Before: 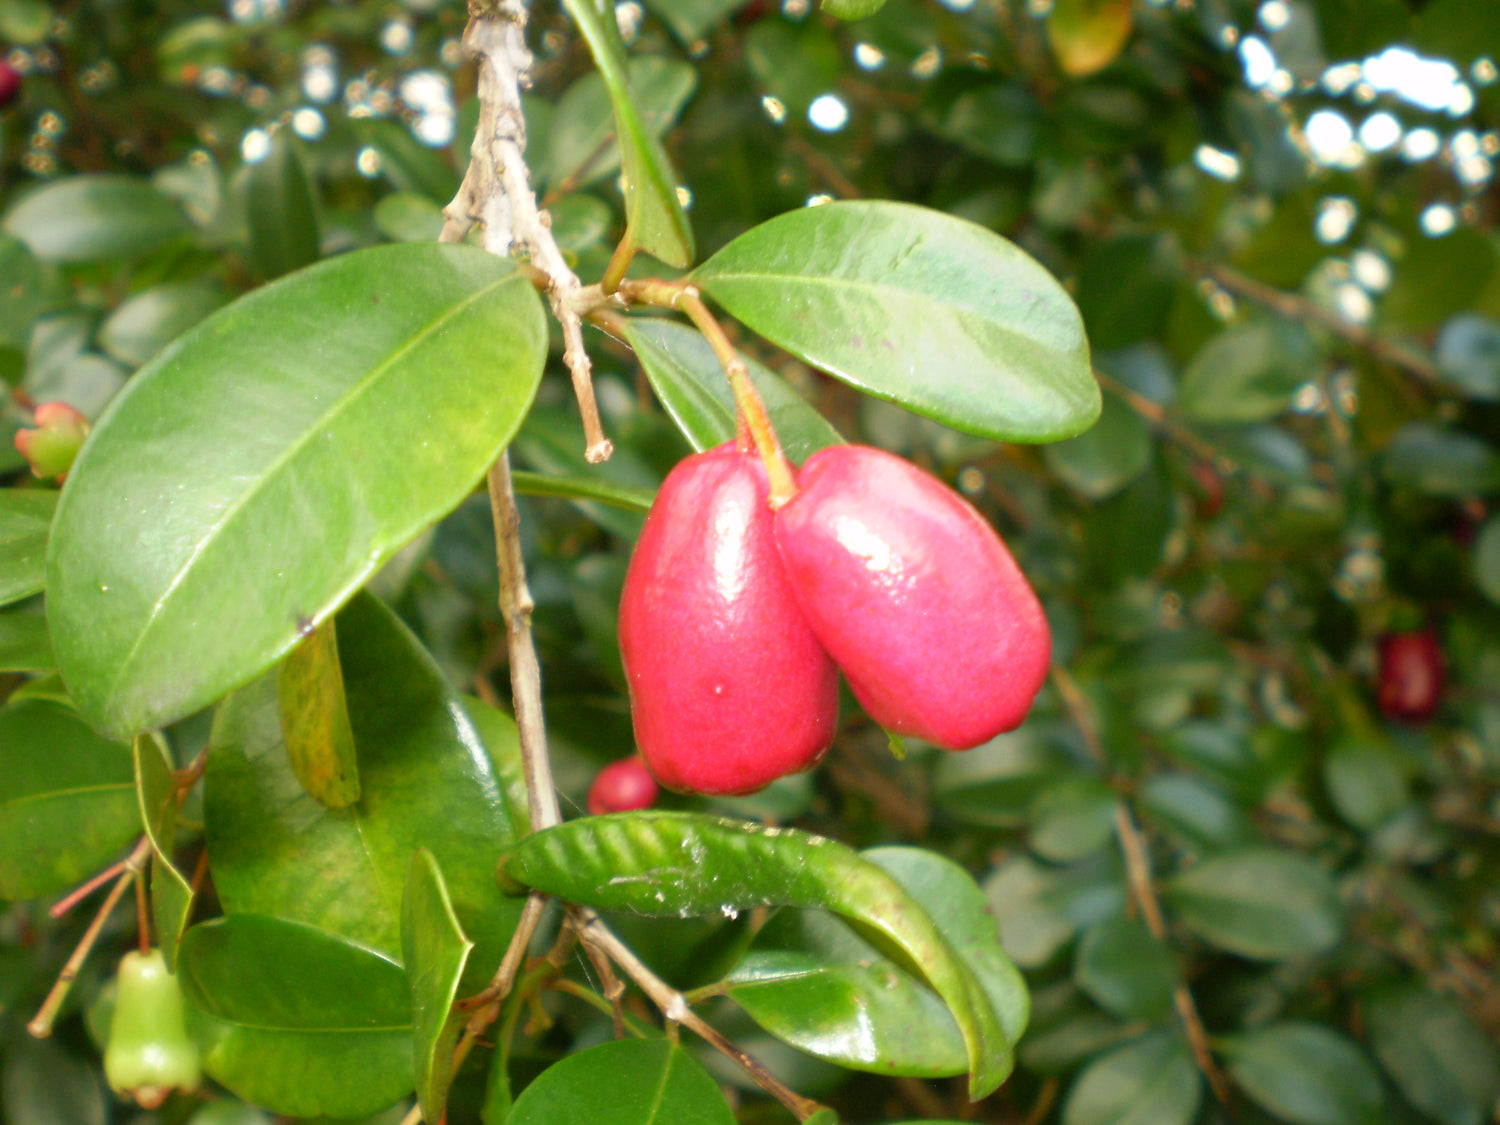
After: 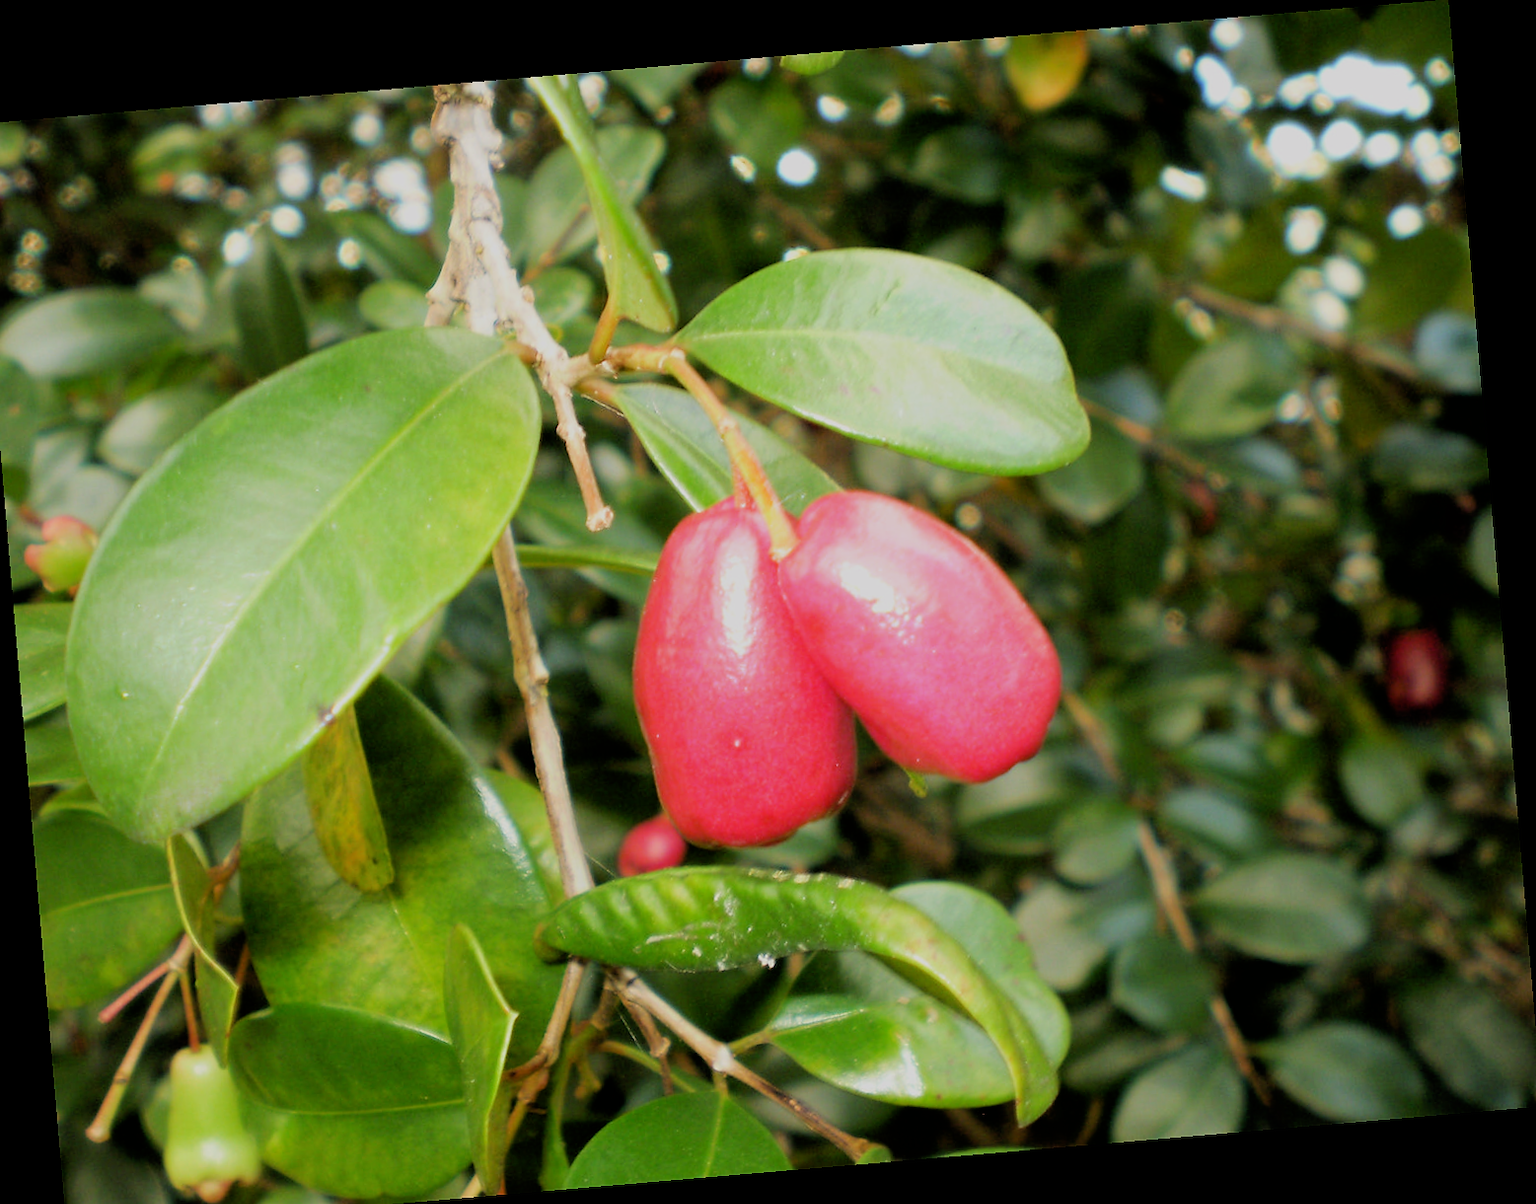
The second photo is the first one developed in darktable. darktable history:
sharpen: radius 1, threshold 1
filmic rgb: black relative exposure -4.14 EV, white relative exposure 5.1 EV, hardness 2.11, contrast 1.165
rotate and perspective: rotation -4.86°, automatic cropping off
crop: left 1.743%, right 0.268%, bottom 2.011%
